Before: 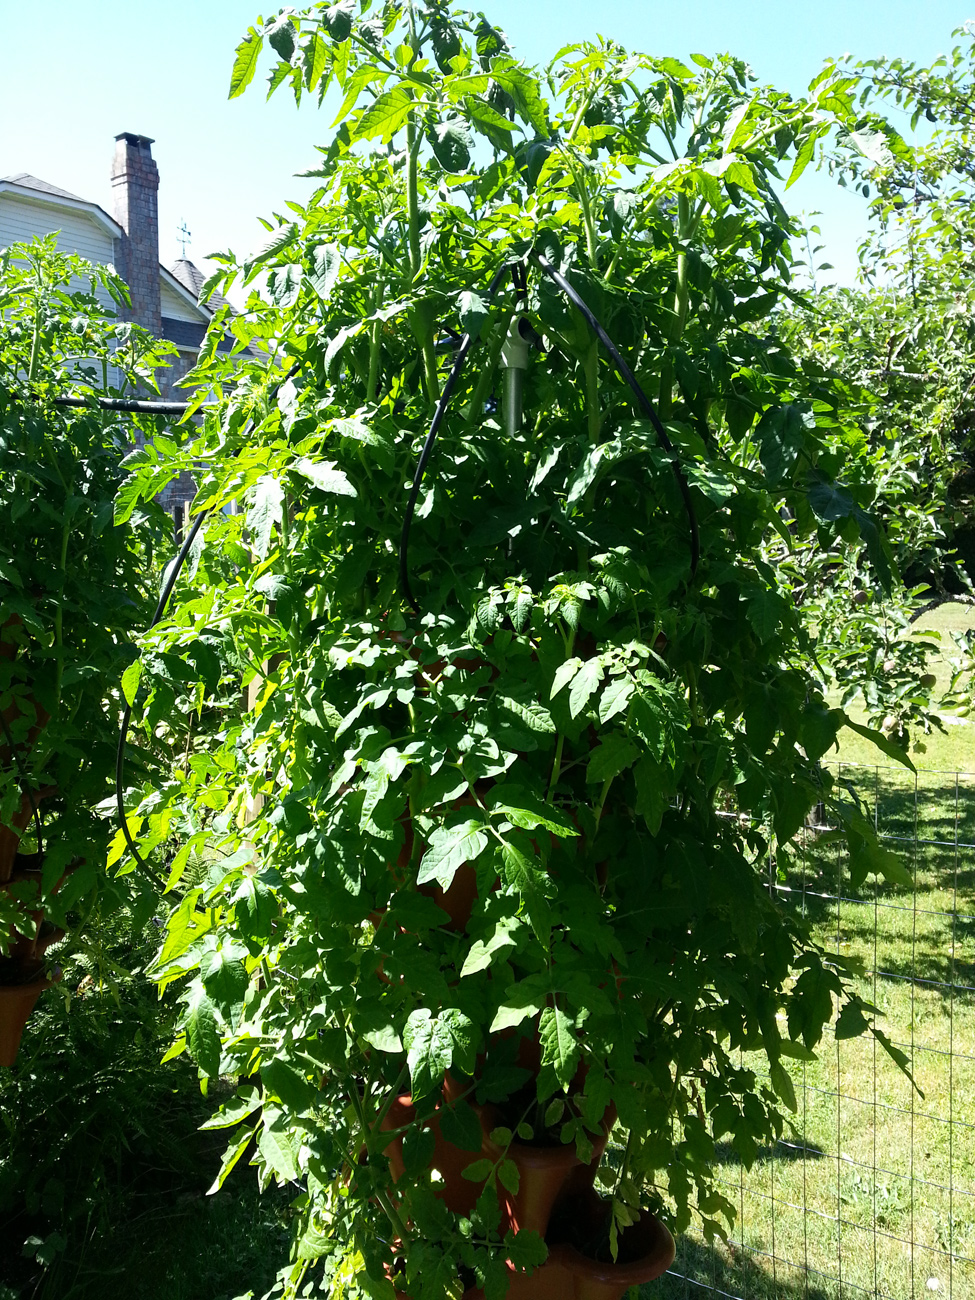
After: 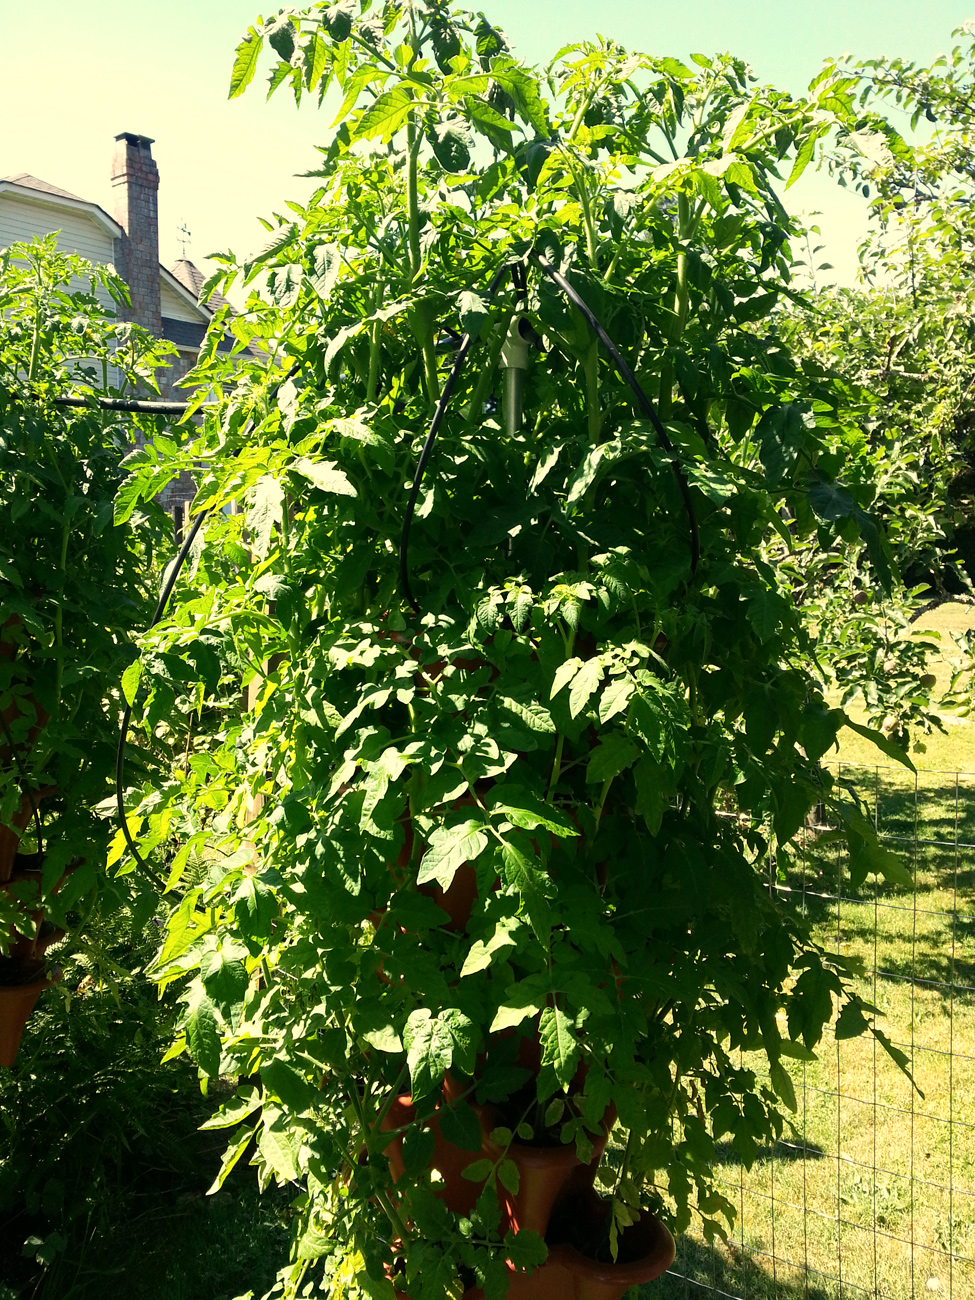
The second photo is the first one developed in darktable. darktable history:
white balance: red 1.123, blue 0.83
color balance rgb: on, module defaults
